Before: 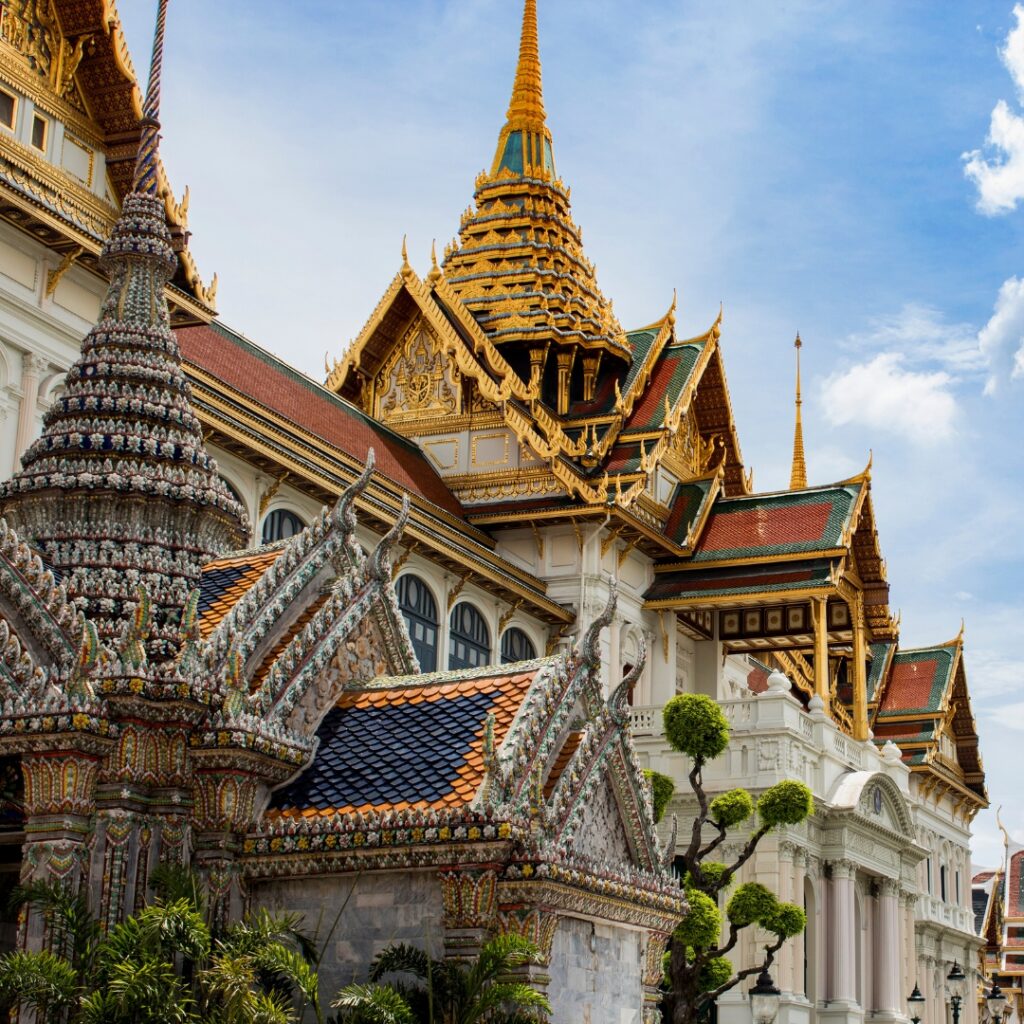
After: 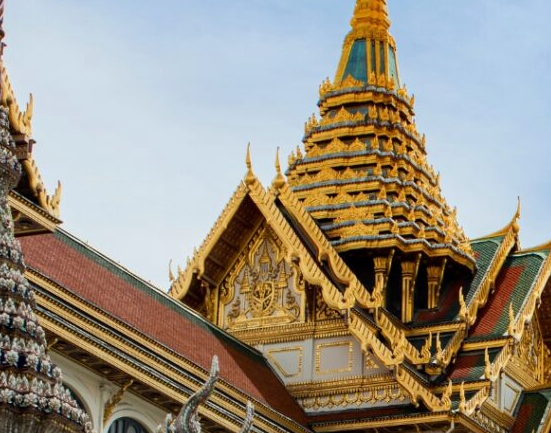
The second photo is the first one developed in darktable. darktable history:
white balance: red 0.978, blue 0.999
crop: left 15.306%, top 9.065%, right 30.789%, bottom 48.638%
